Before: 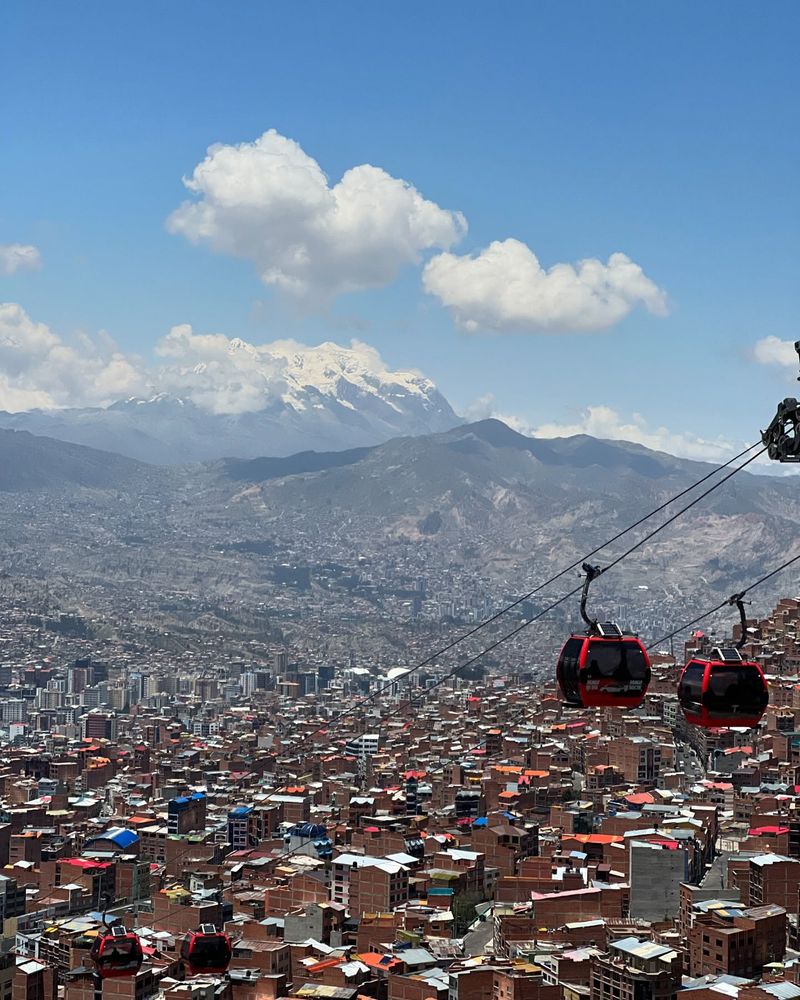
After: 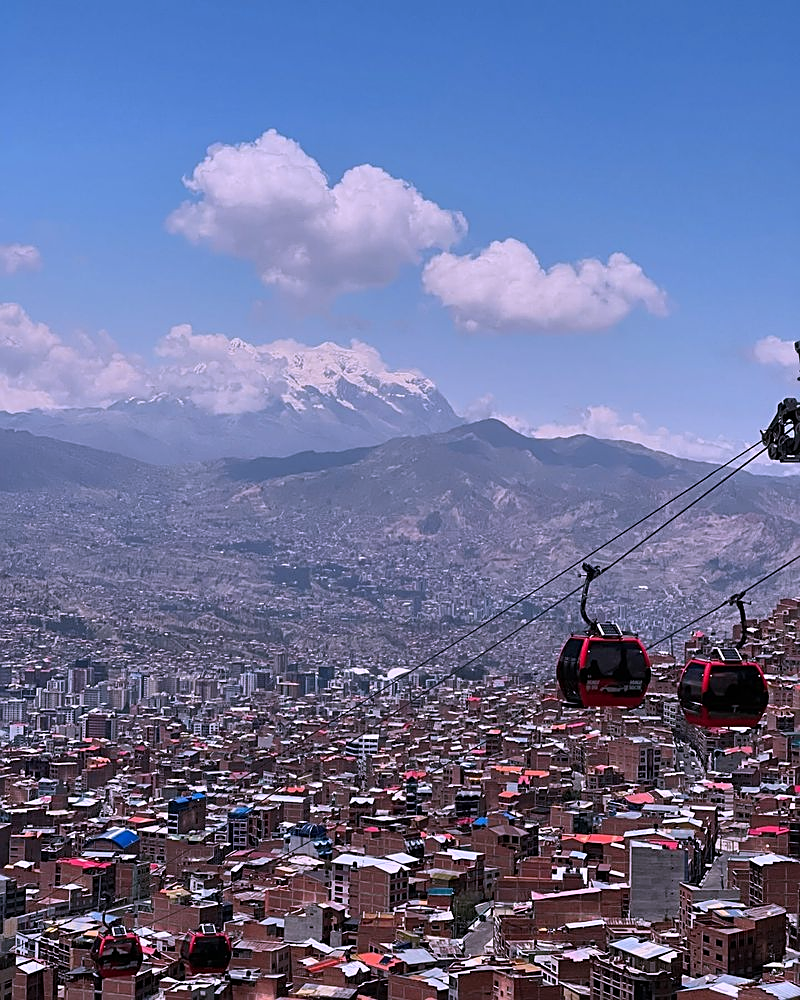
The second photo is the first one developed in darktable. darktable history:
shadows and highlights: shadows 35, highlights -35, soften with gaussian
color correction: highlights a* 15.03, highlights b* -25.07
exposure: exposure -0.293 EV, compensate highlight preservation false
sharpen: on, module defaults
